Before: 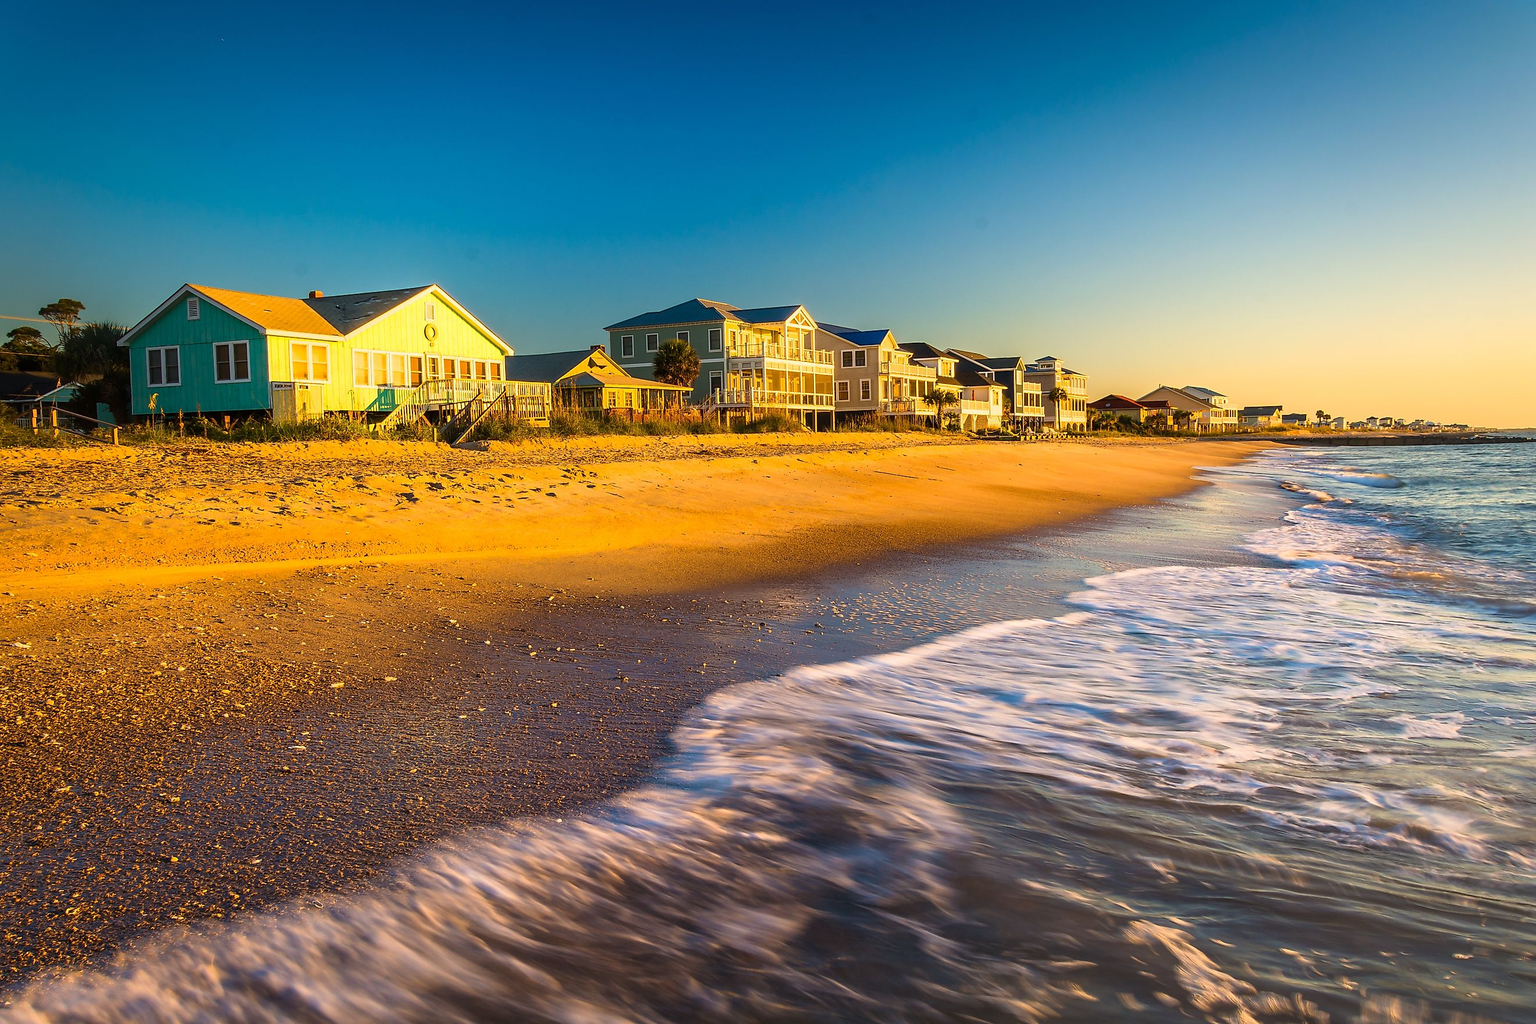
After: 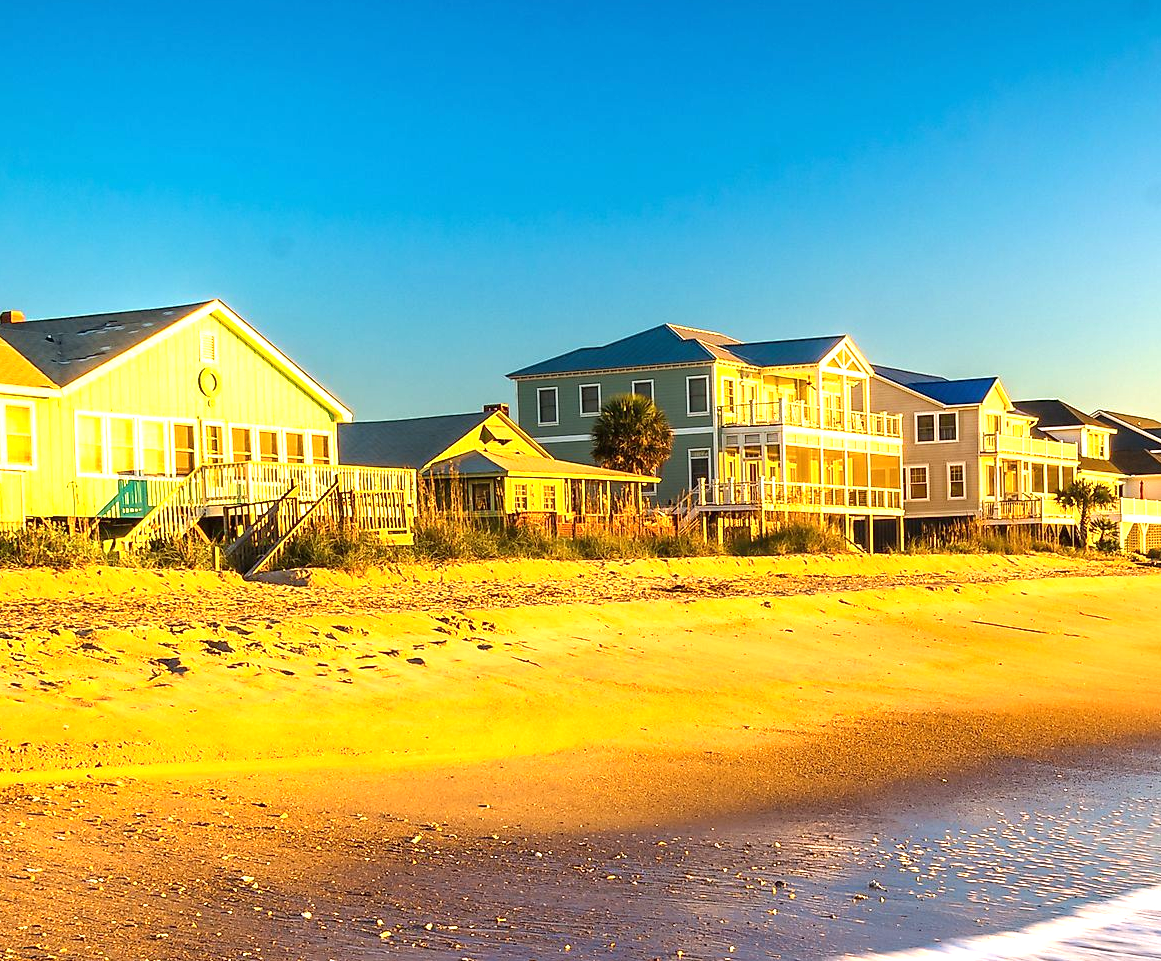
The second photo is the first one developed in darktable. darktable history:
exposure: black level correction 0, exposure 0.948 EV, compensate highlight preservation false
crop: left 20.135%, top 10.748%, right 35.885%, bottom 34.599%
